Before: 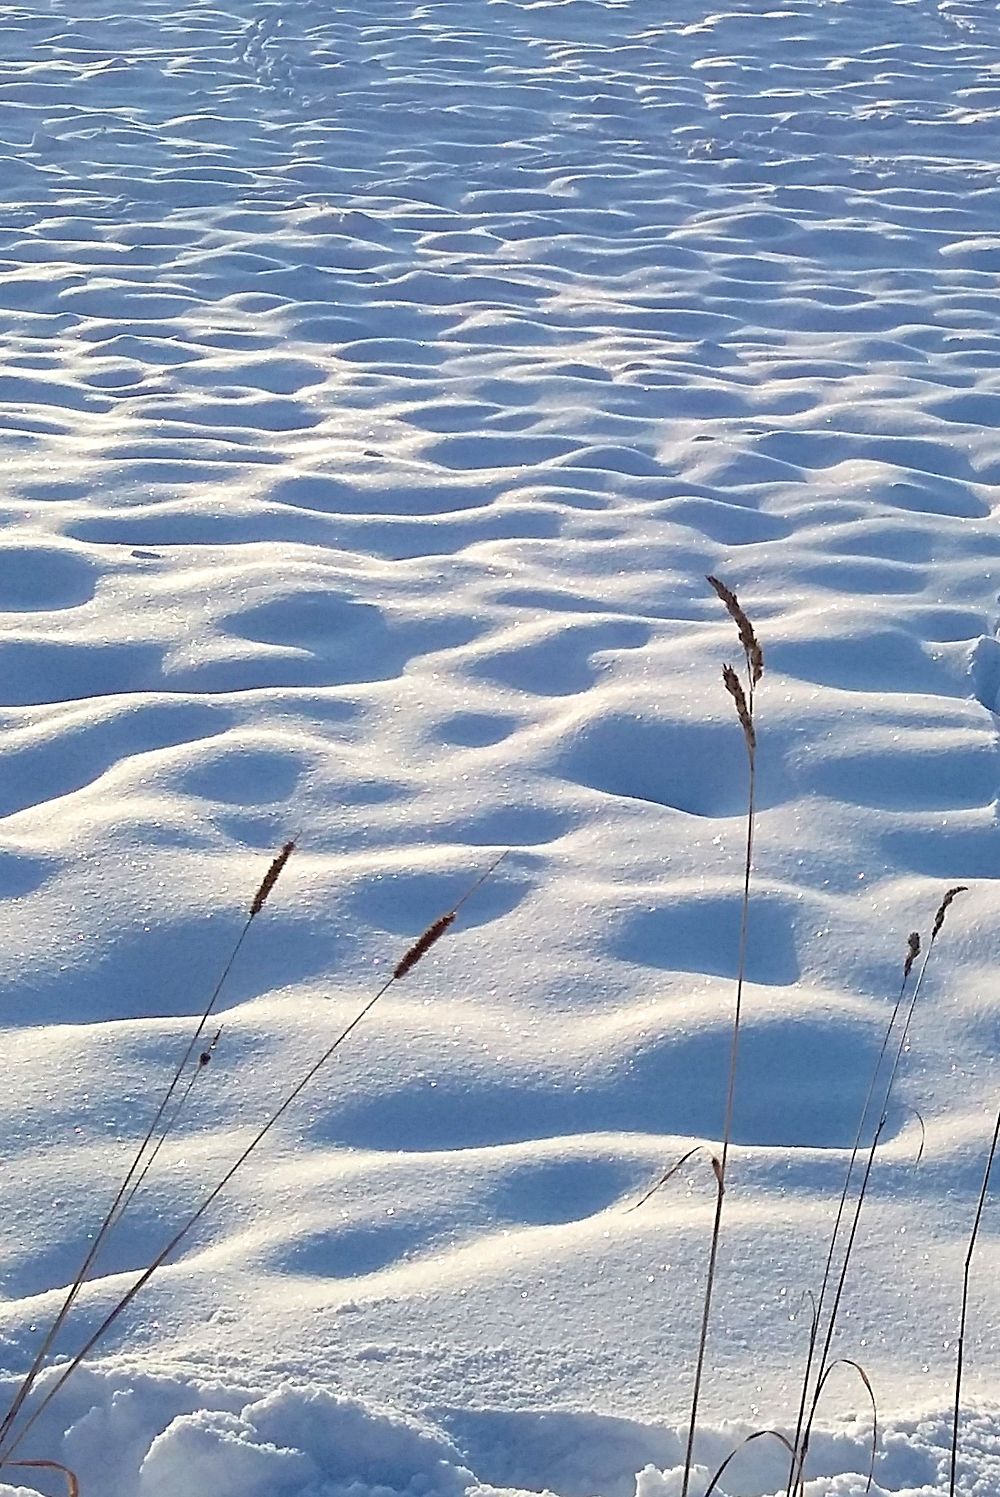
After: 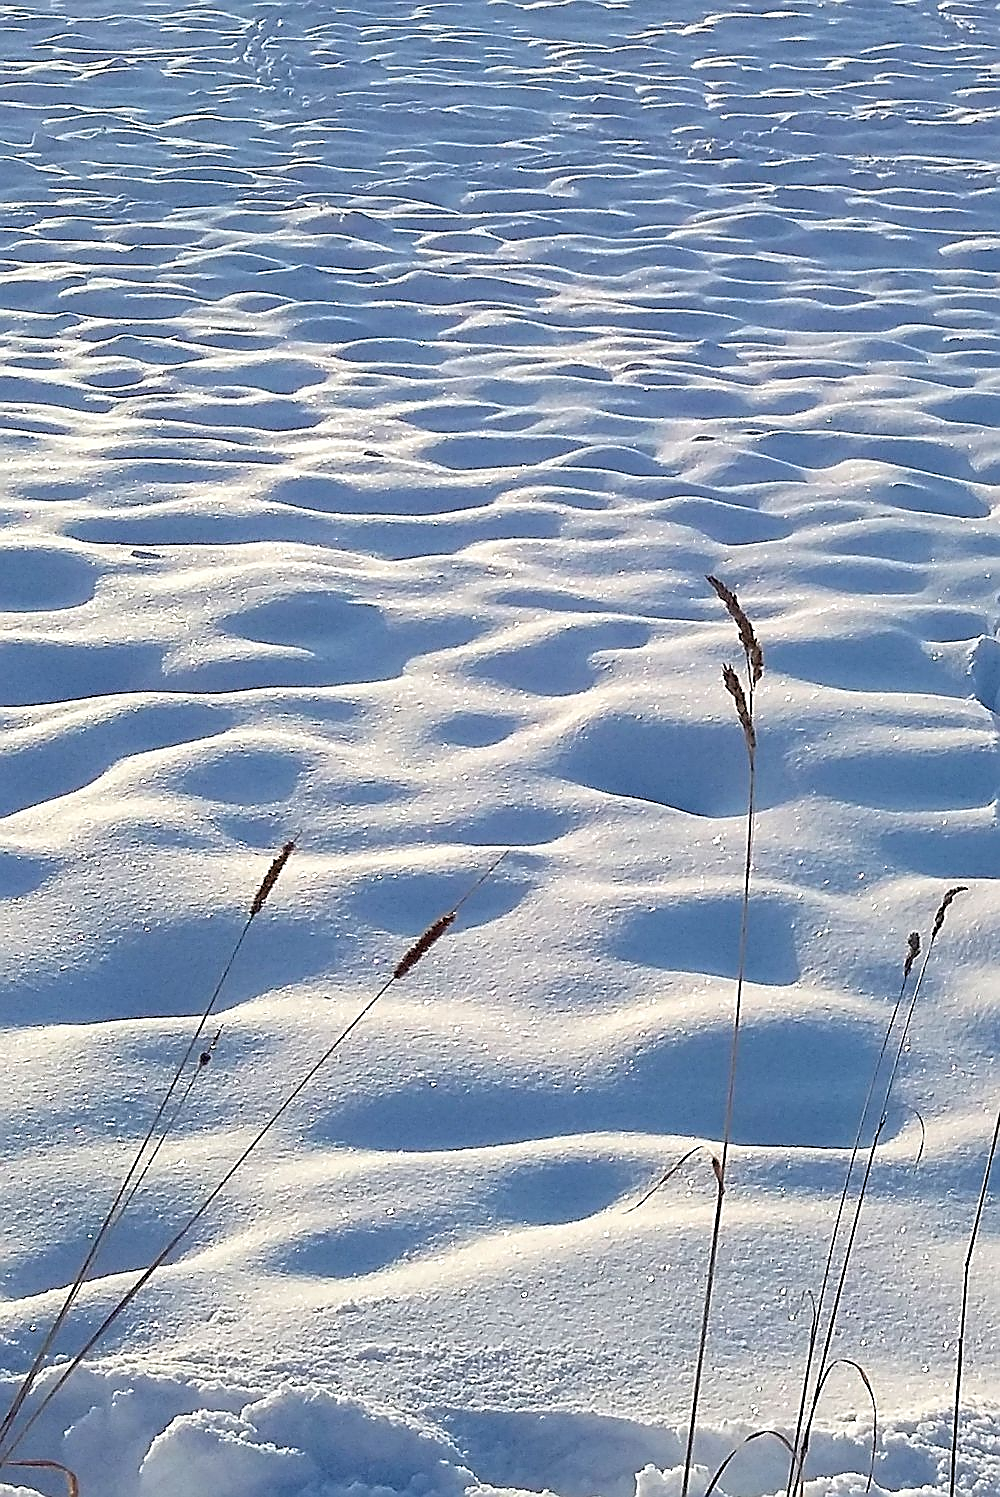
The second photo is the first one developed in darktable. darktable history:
sharpen: radius 1.407, amount 1.26, threshold 0.658
